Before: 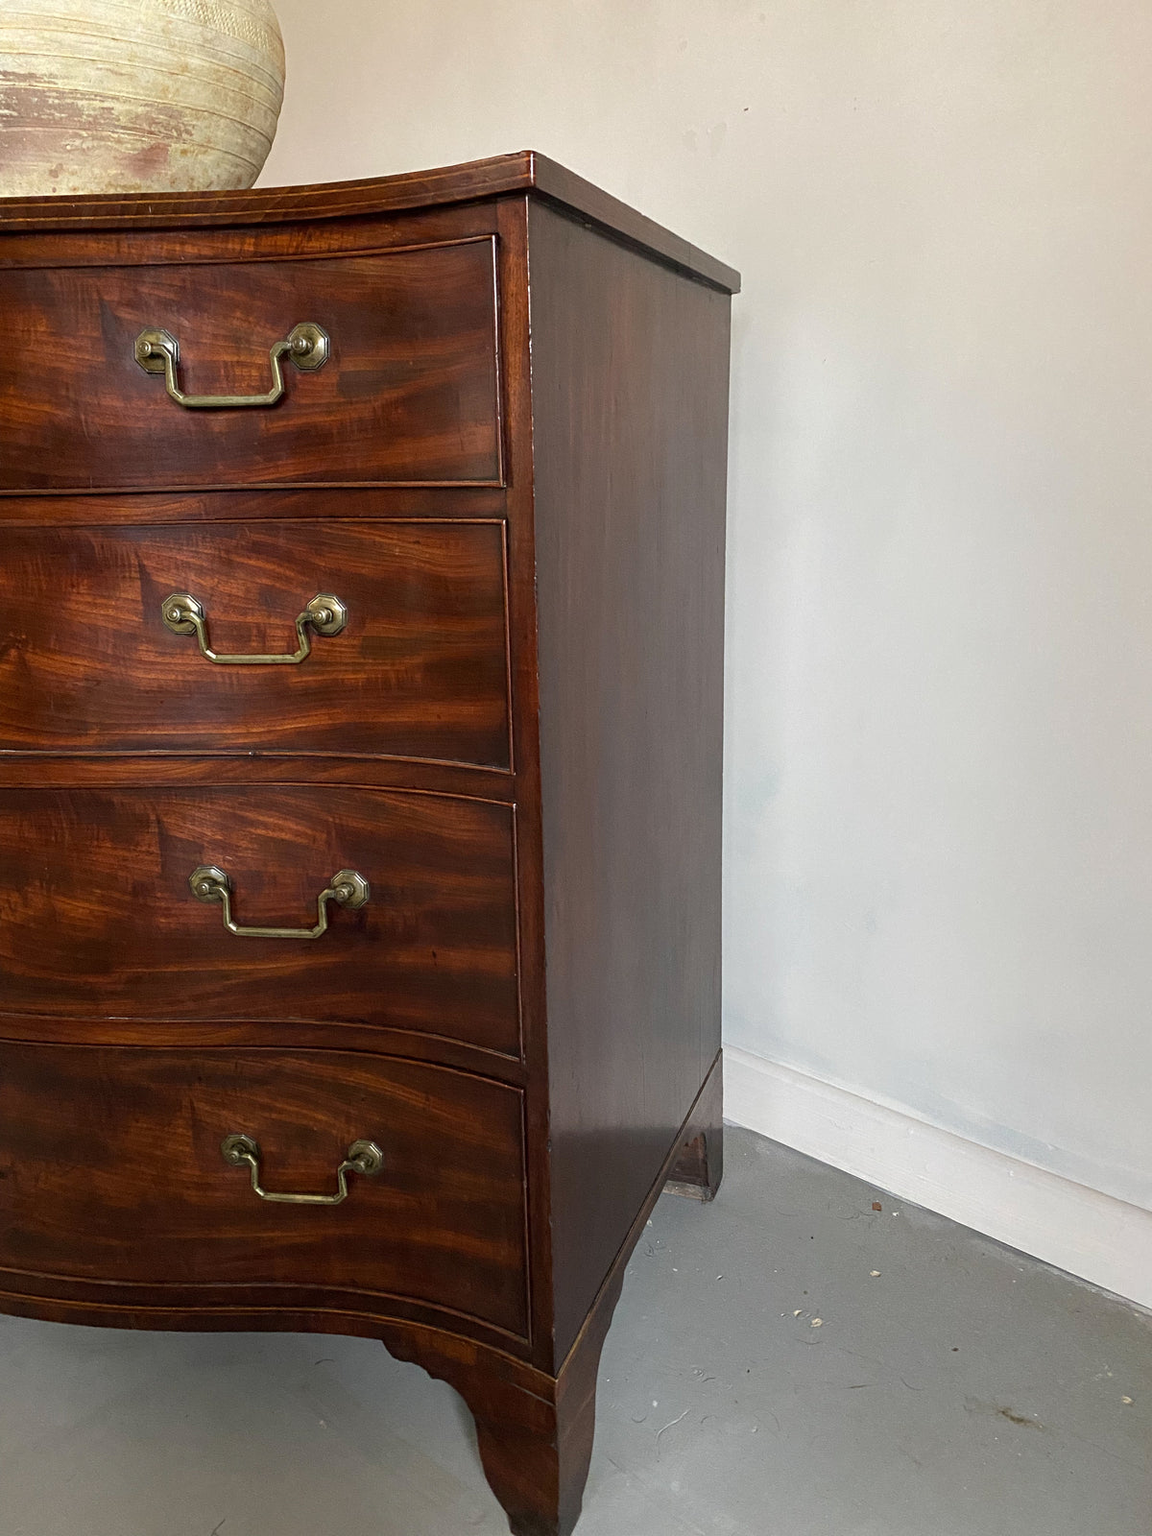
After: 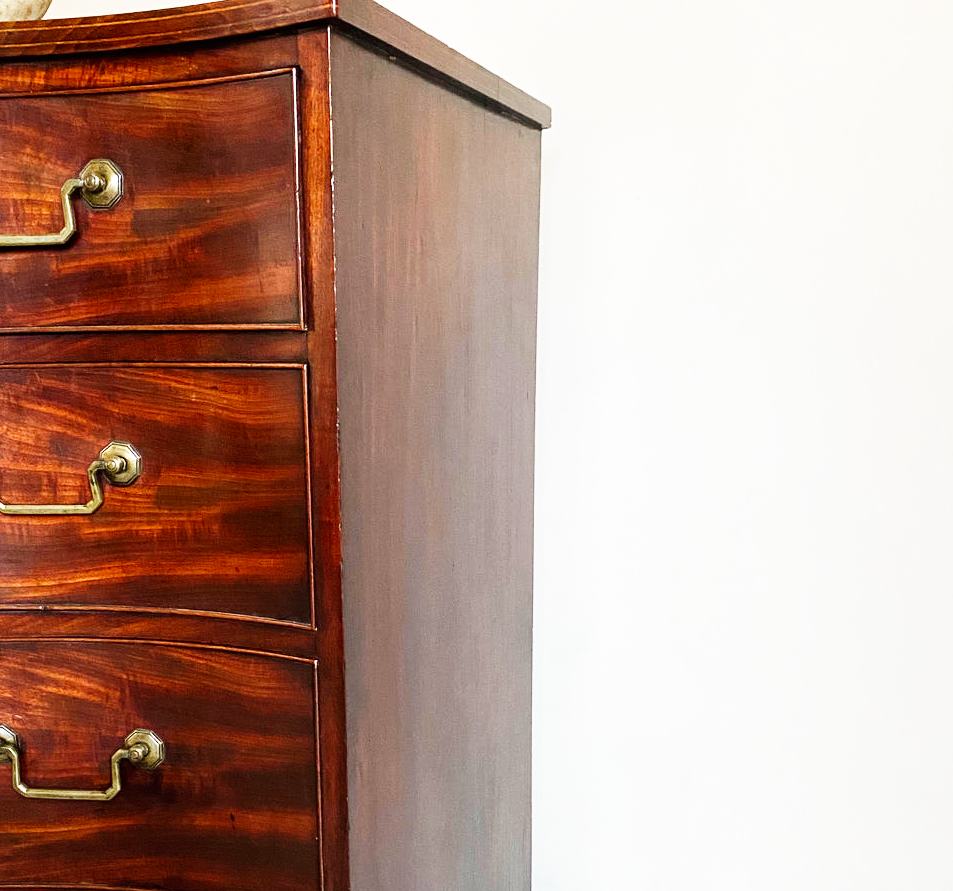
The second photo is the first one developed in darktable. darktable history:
base curve: curves: ch0 [(0, 0) (0.007, 0.004) (0.027, 0.03) (0.046, 0.07) (0.207, 0.54) (0.442, 0.872) (0.673, 0.972) (1, 1)], preserve colors none
crop: left 18.38%, top 11.092%, right 2.134%, bottom 33.217%
